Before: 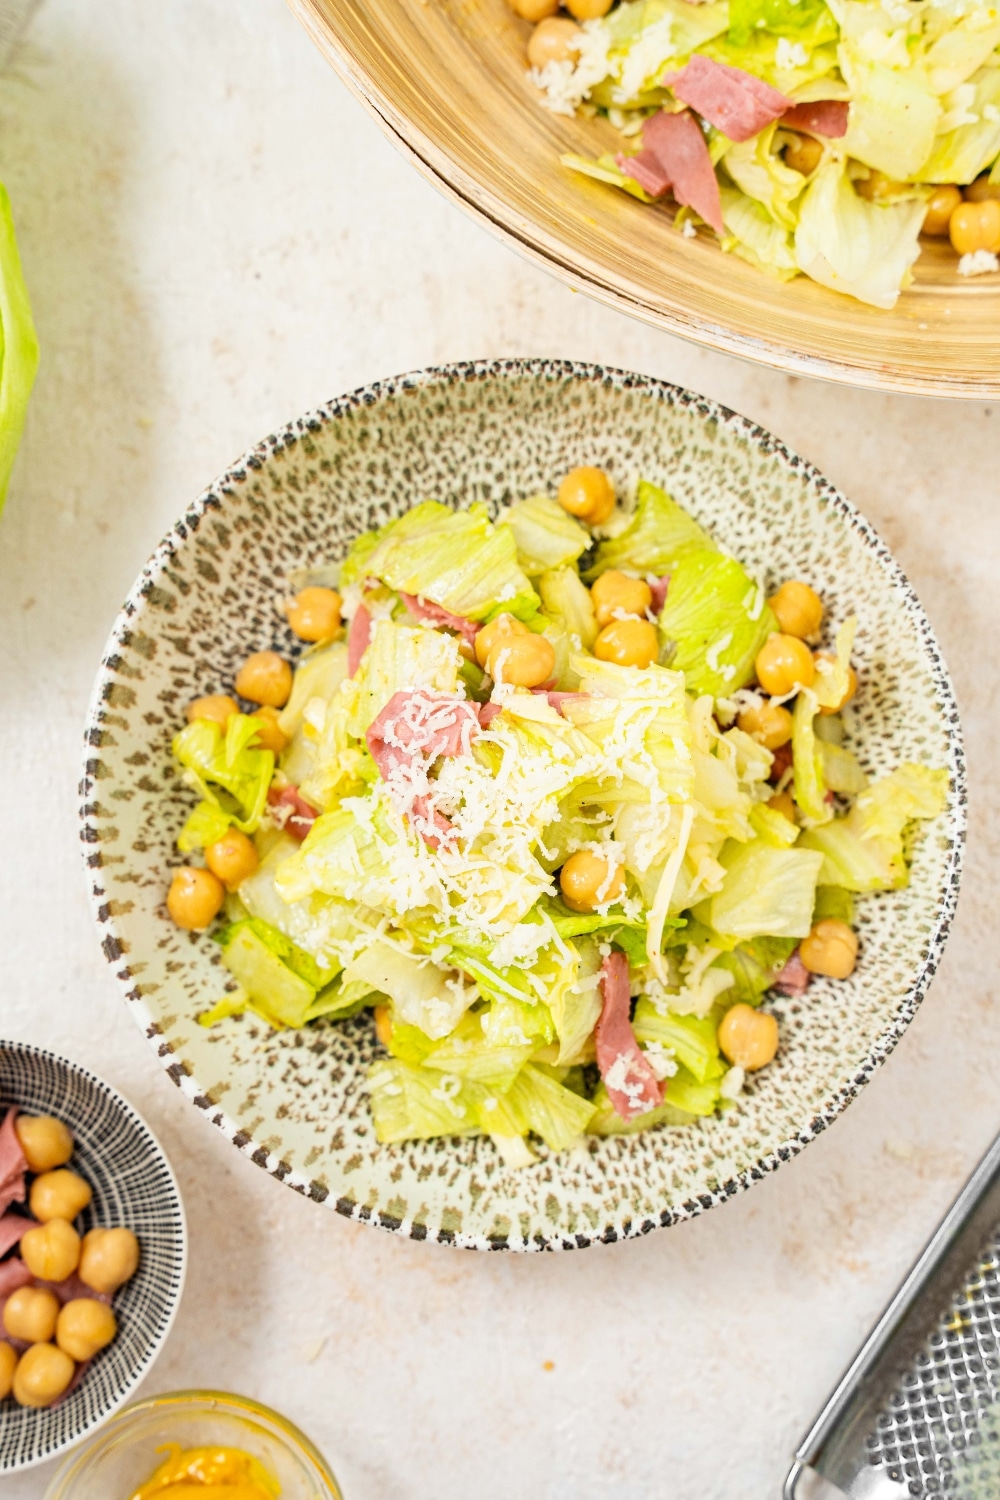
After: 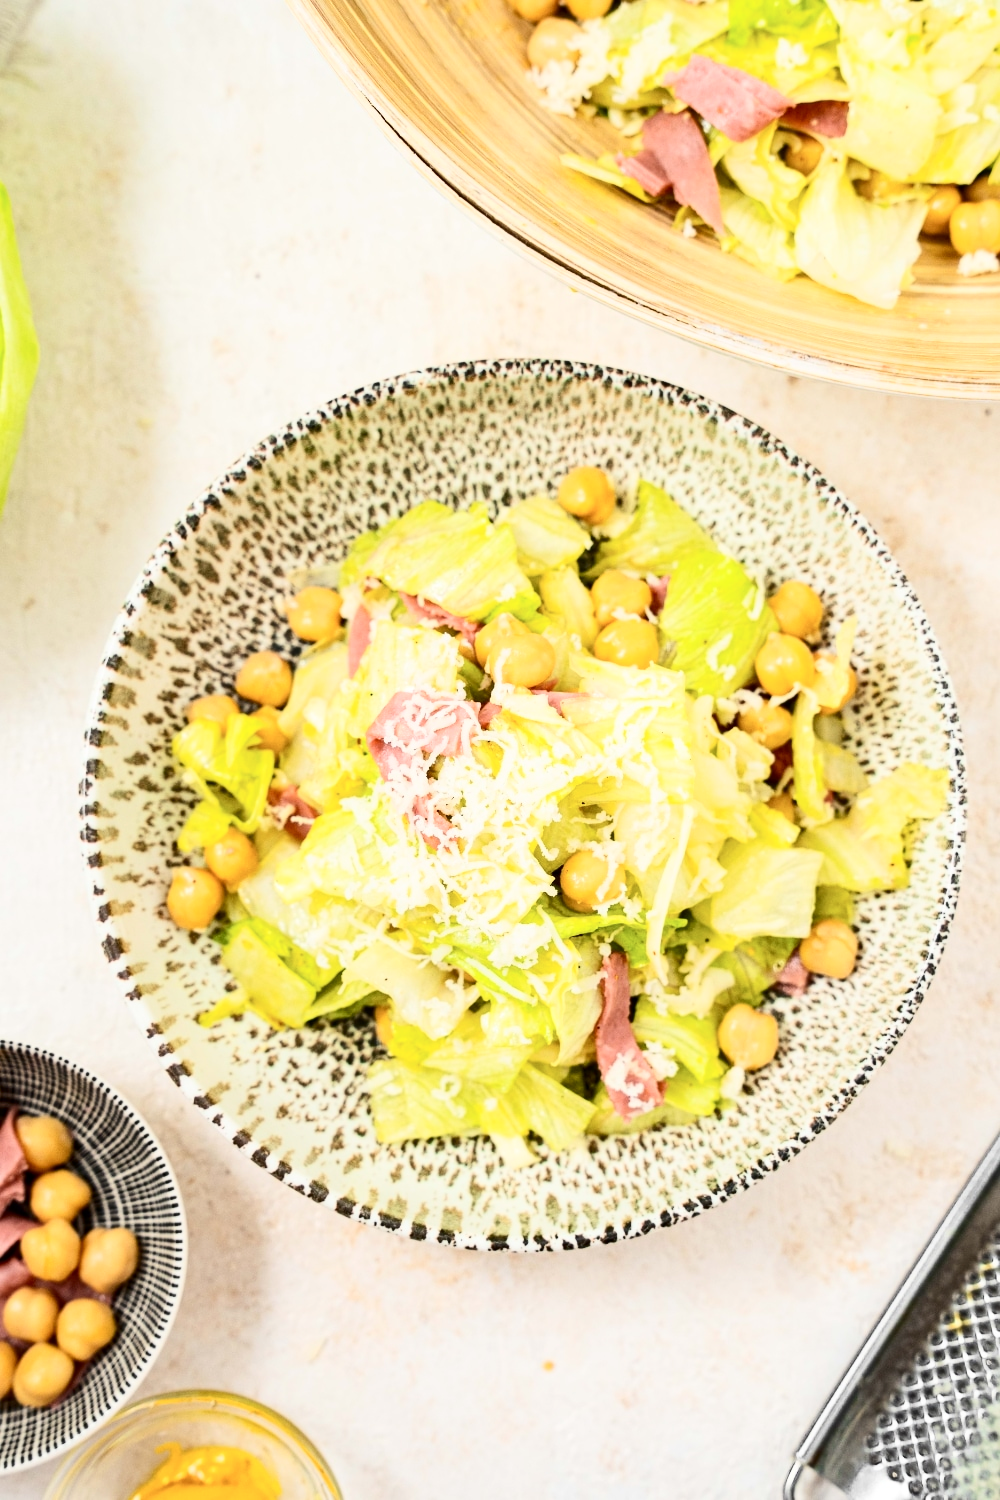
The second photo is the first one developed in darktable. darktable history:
contrast brightness saturation: contrast 0.291
